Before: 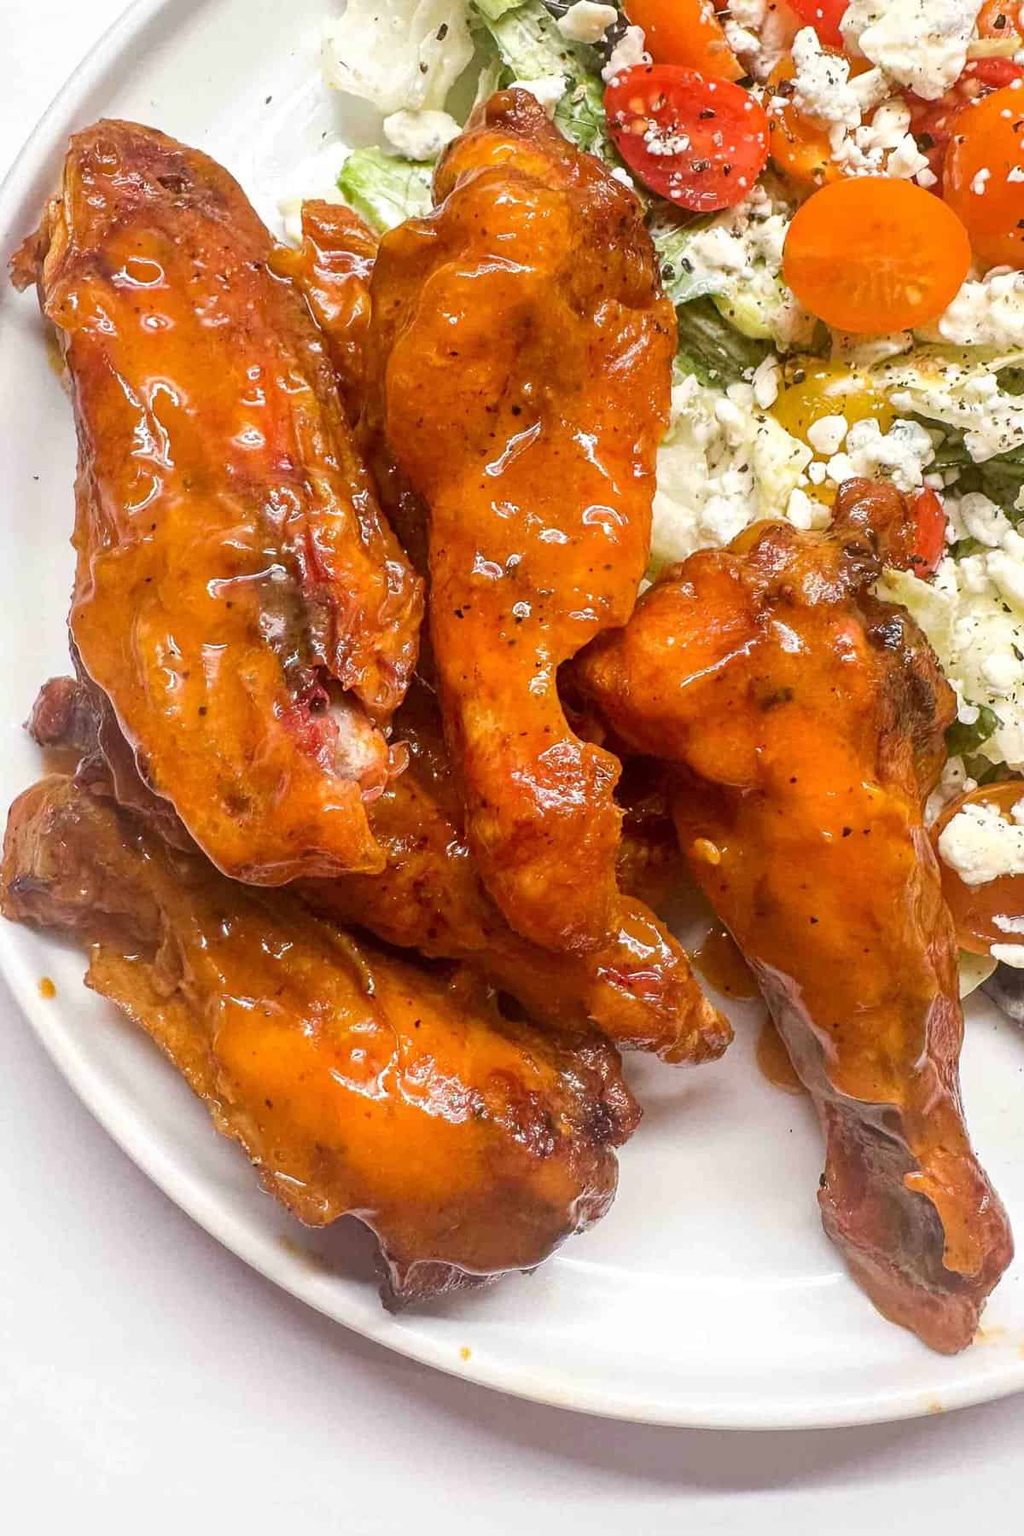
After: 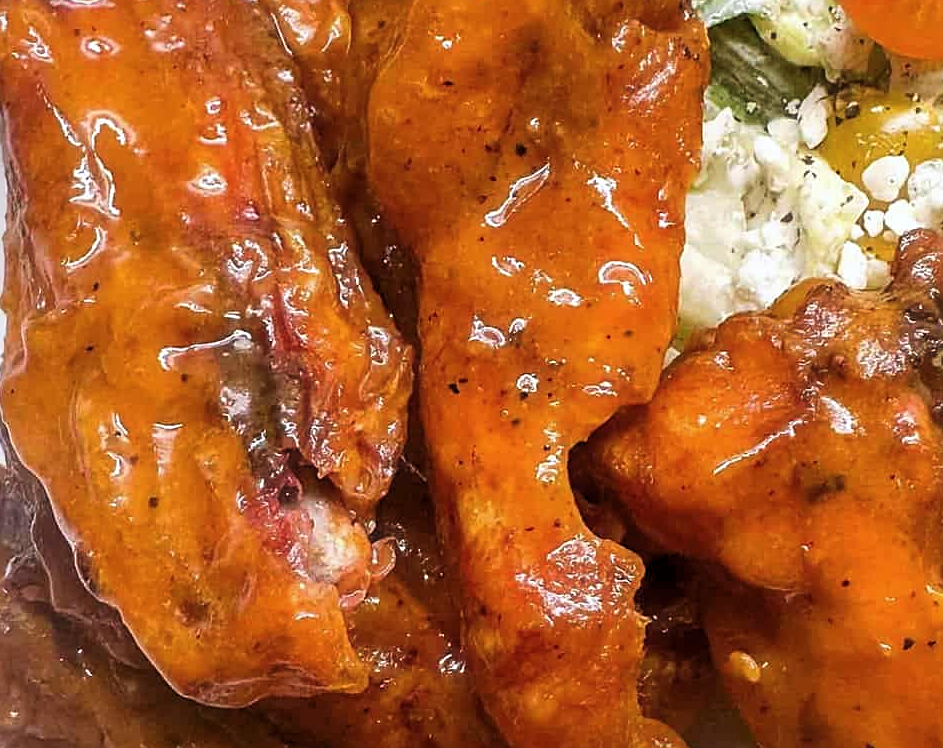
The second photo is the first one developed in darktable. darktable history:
sharpen: on, module defaults
crop: left 7.036%, top 18.398%, right 14.379%, bottom 40.043%
levels: mode automatic, black 0.023%, white 99.97%, levels [0.062, 0.494, 0.925]
white balance: red 0.983, blue 1.036
haze removal: strength -0.1, adaptive false
